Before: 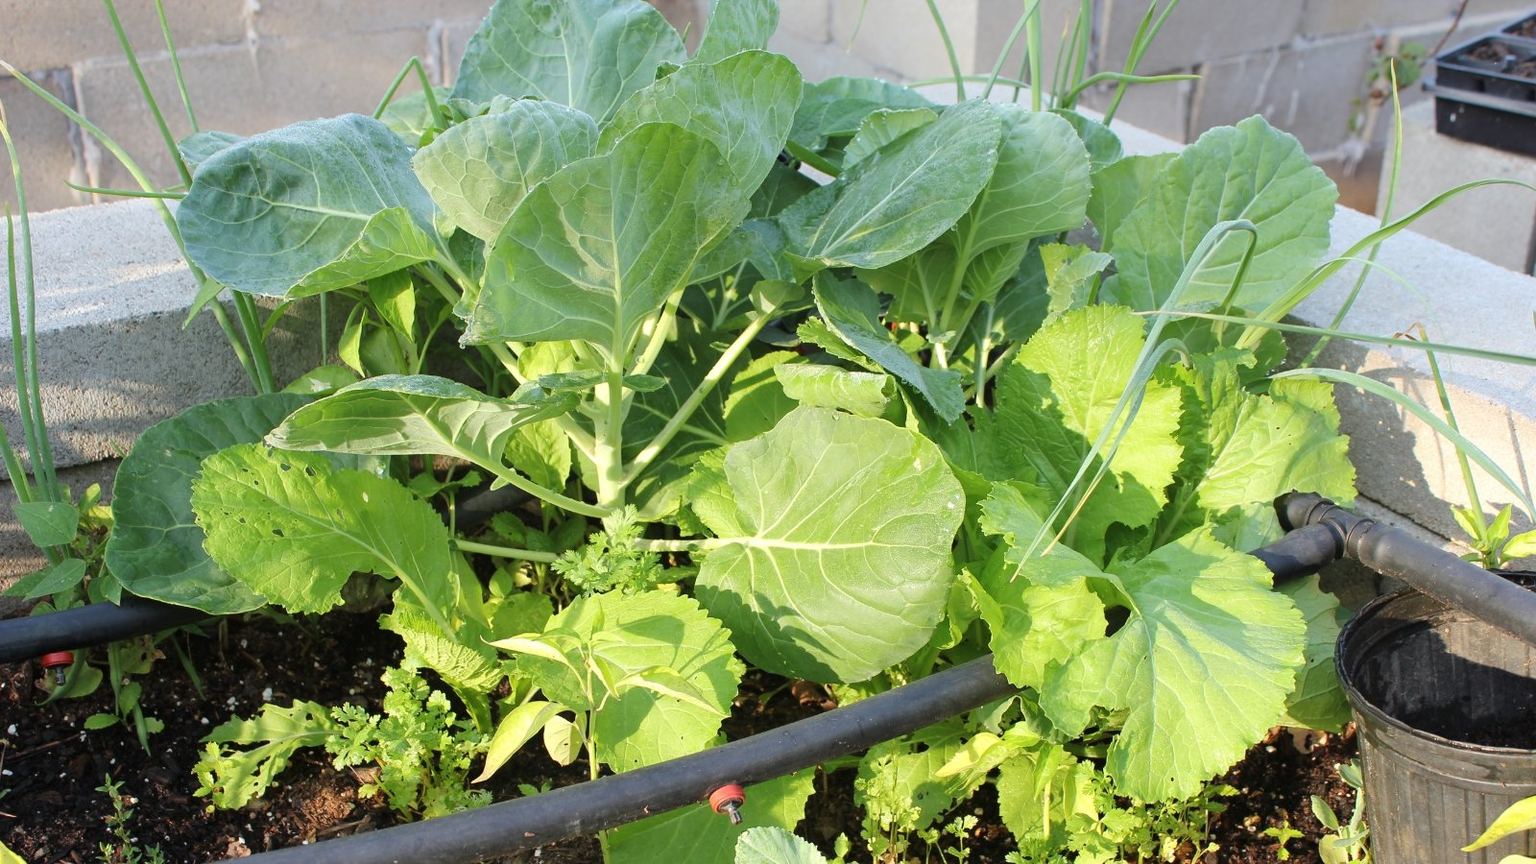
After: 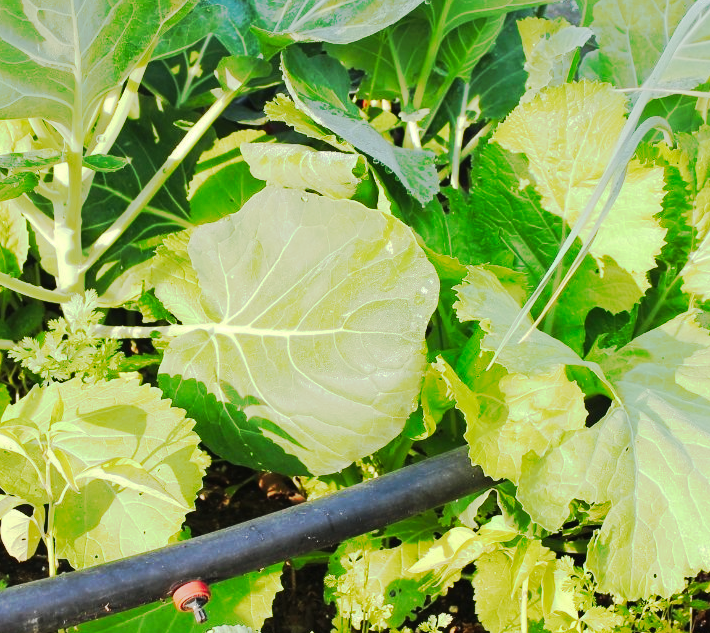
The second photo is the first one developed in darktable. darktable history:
crop: left 35.432%, top 26.233%, right 20.145%, bottom 3.432%
tone curve: curves: ch0 [(0, 0) (0.003, 0.015) (0.011, 0.019) (0.025, 0.025) (0.044, 0.039) (0.069, 0.053) (0.1, 0.076) (0.136, 0.107) (0.177, 0.143) (0.224, 0.19) (0.277, 0.253) (0.335, 0.32) (0.399, 0.412) (0.468, 0.524) (0.543, 0.668) (0.623, 0.717) (0.709, 0.769) (0.801, 0.82) (0.898, 0.865) (1, 1)], preserve colors none
